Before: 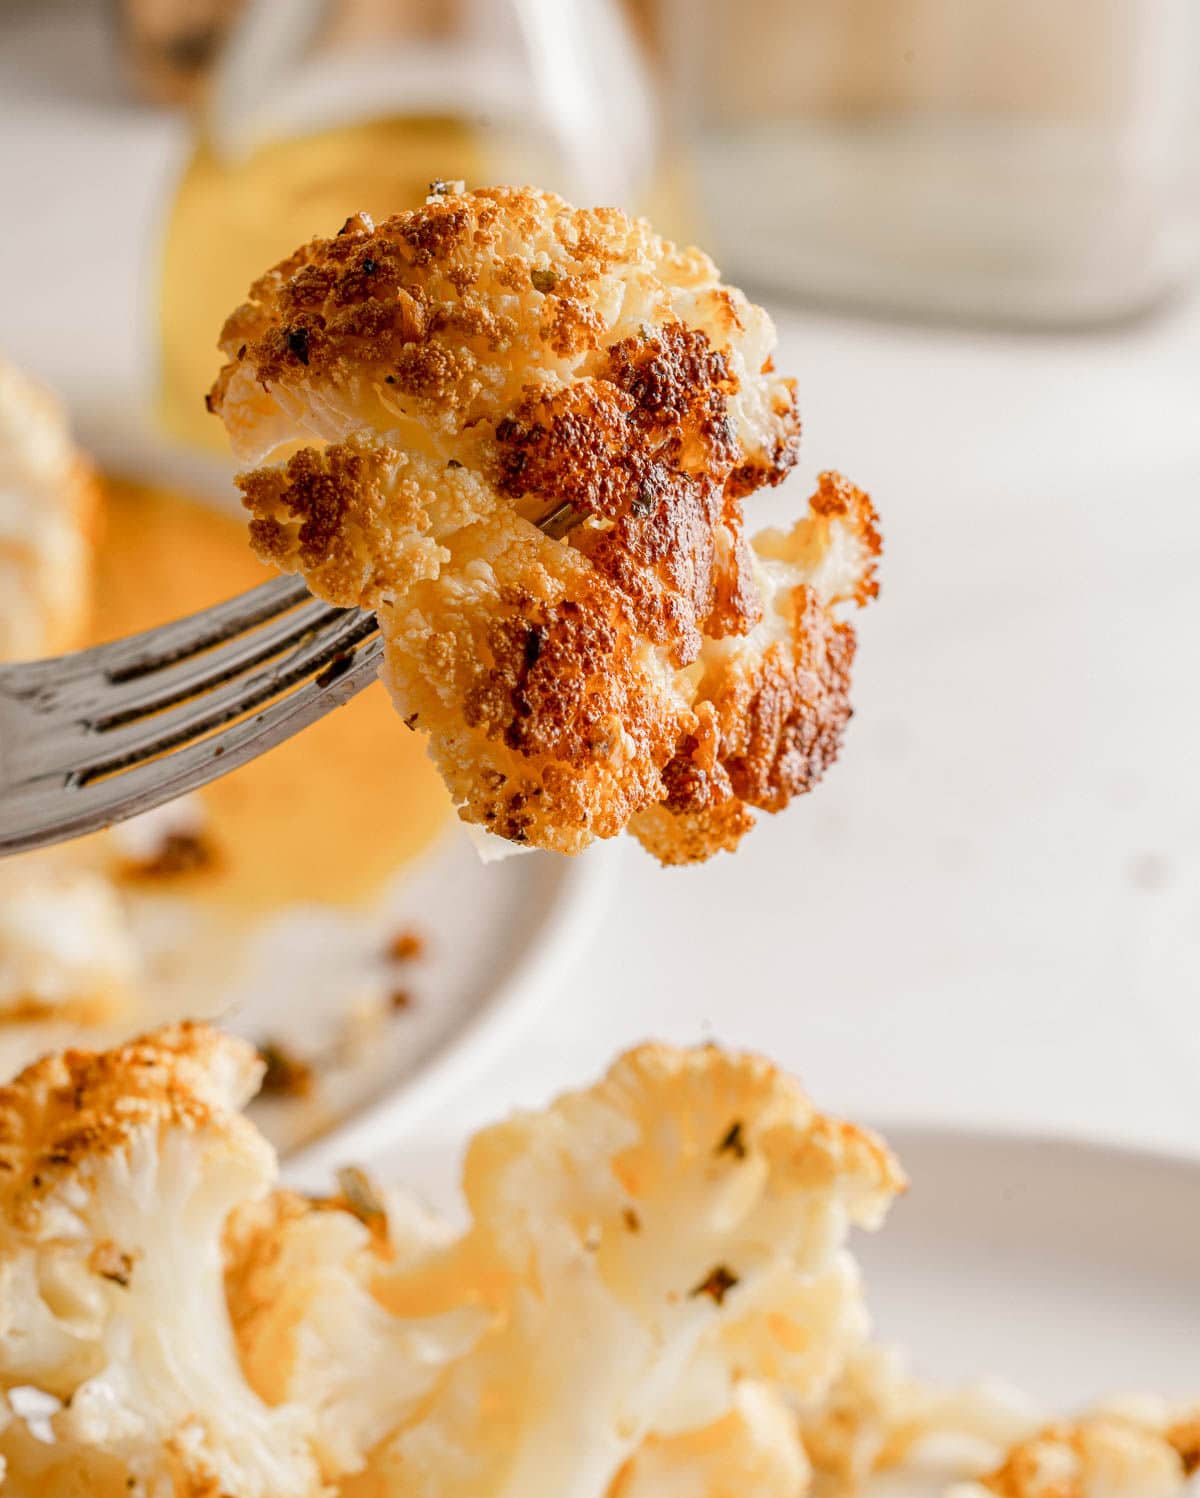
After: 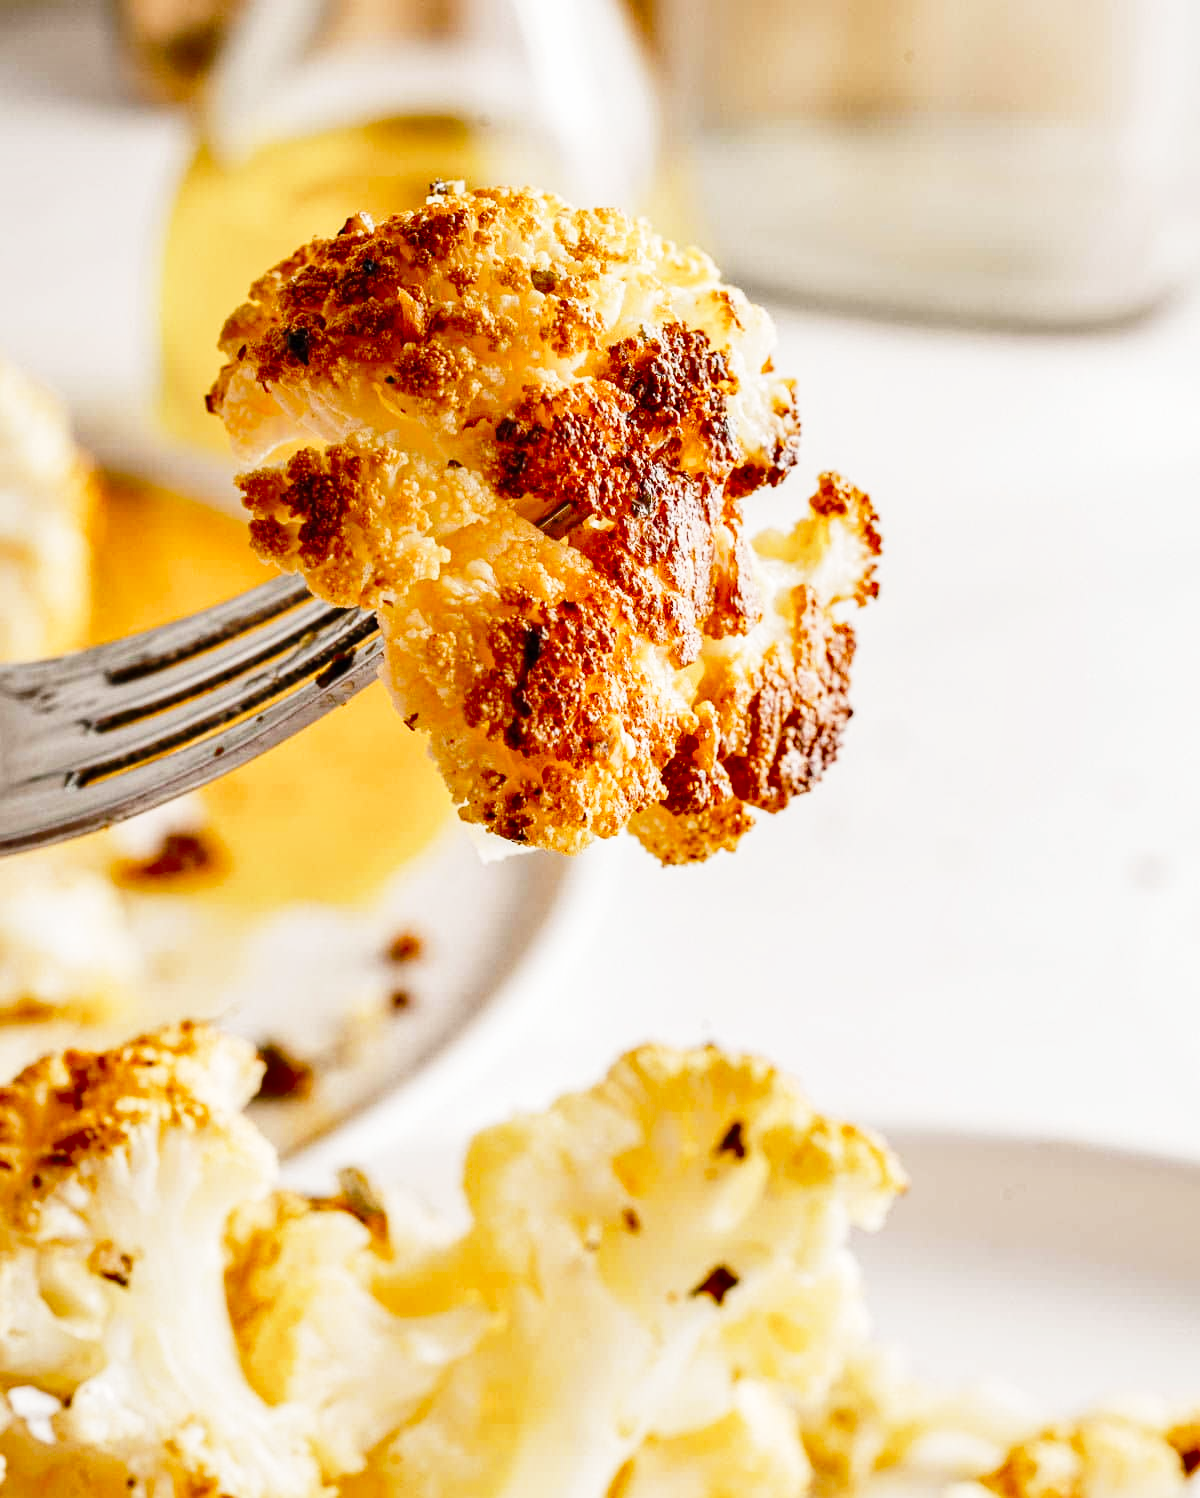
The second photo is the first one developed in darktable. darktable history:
shadows and highlights: soften with gaussian
base curve: curves: ch0 [(0, 0) (0.036, 0.037) (0.121, 0.228) (0.46, 0.76) (0.859, 0.983) (1, 1)], preserve colors none
